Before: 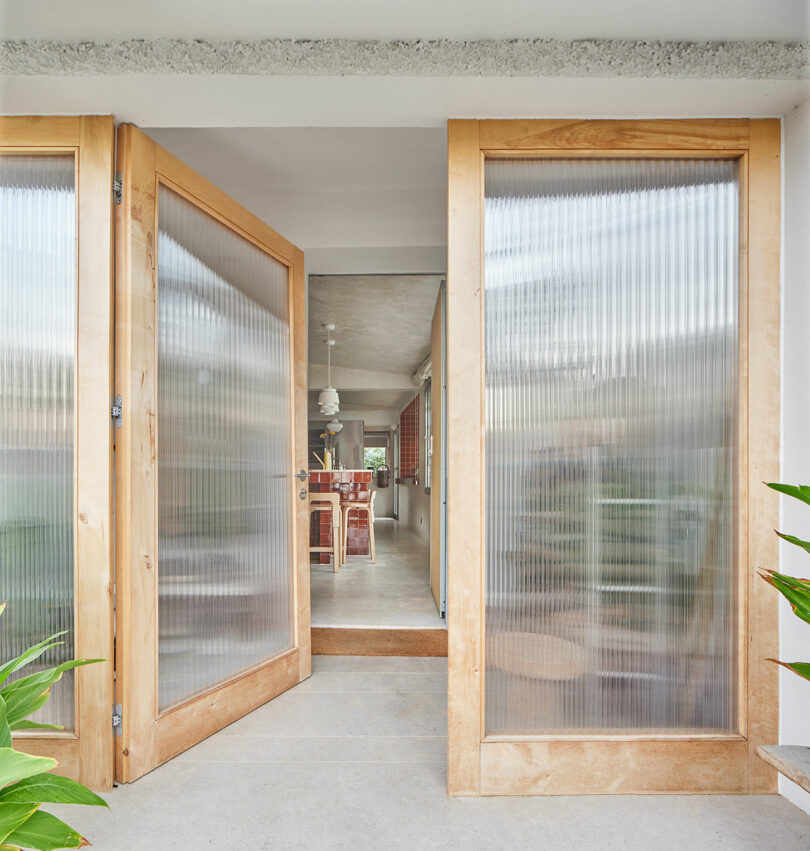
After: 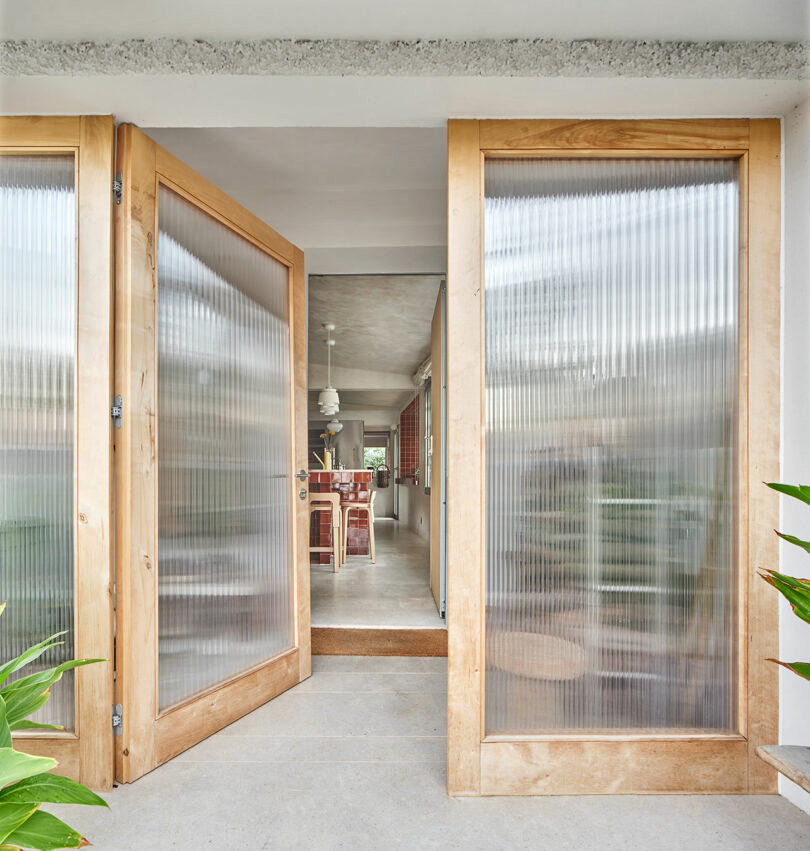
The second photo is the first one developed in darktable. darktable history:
local contrast: mode bilateral grid, contrast 30, coarseness 25, midtone range 0.2
